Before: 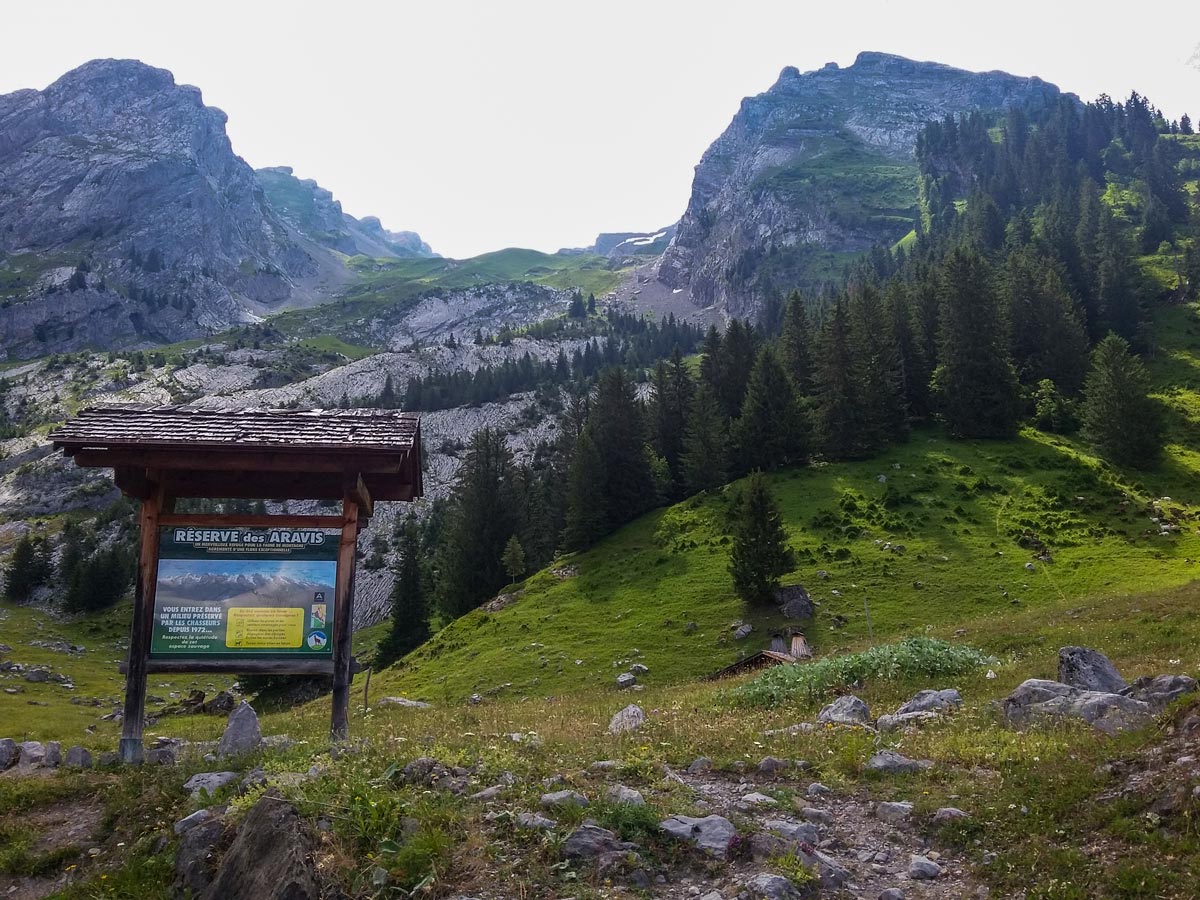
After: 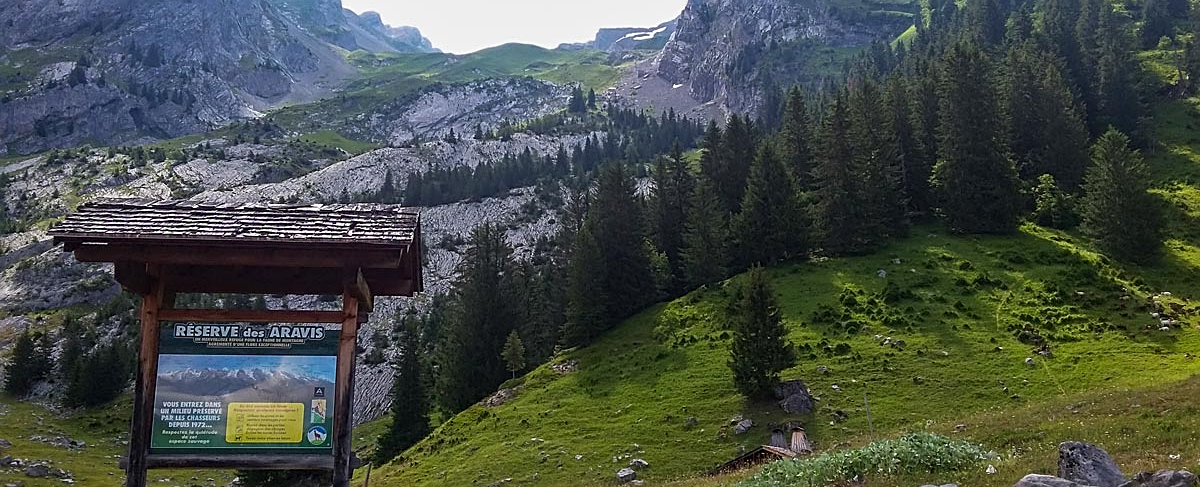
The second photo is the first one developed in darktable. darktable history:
crop and rotate: top 22.788%, bottom 23.099%
sharpen: on, module defaults
